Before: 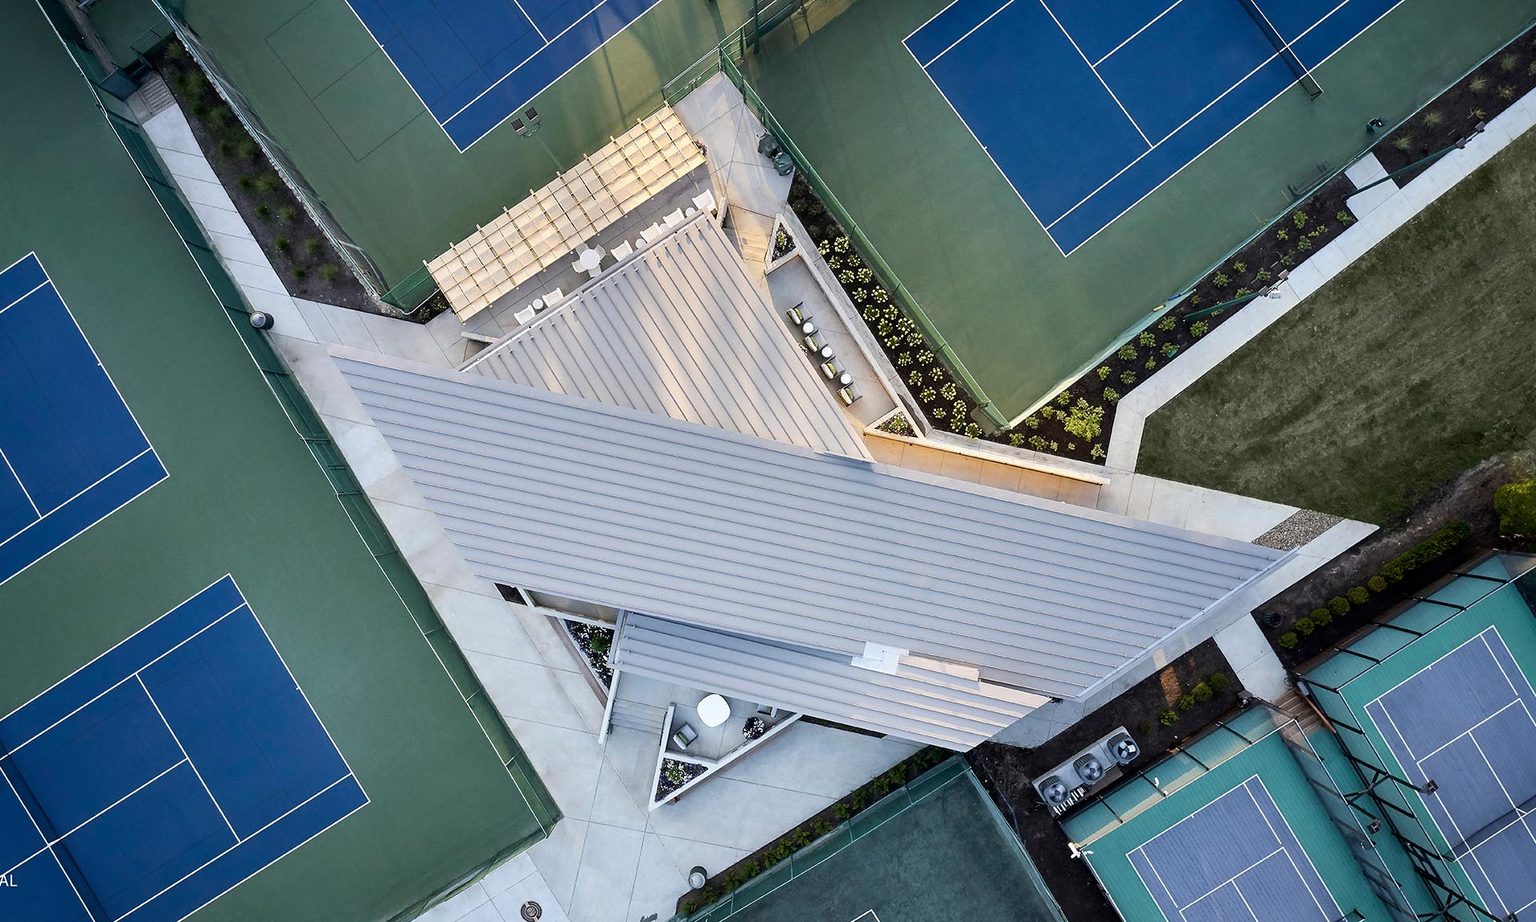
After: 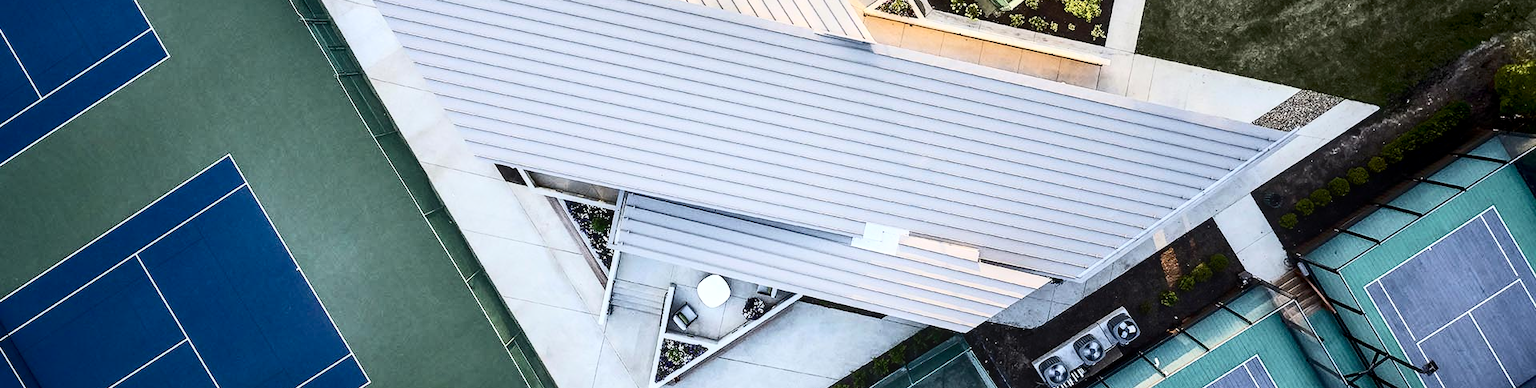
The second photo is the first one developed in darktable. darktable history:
local contrast: on, module defaults
crop: top 45.551%, bottom 12.262%
contrast brightness saturation: contrast 0.39, brightness 0.1
